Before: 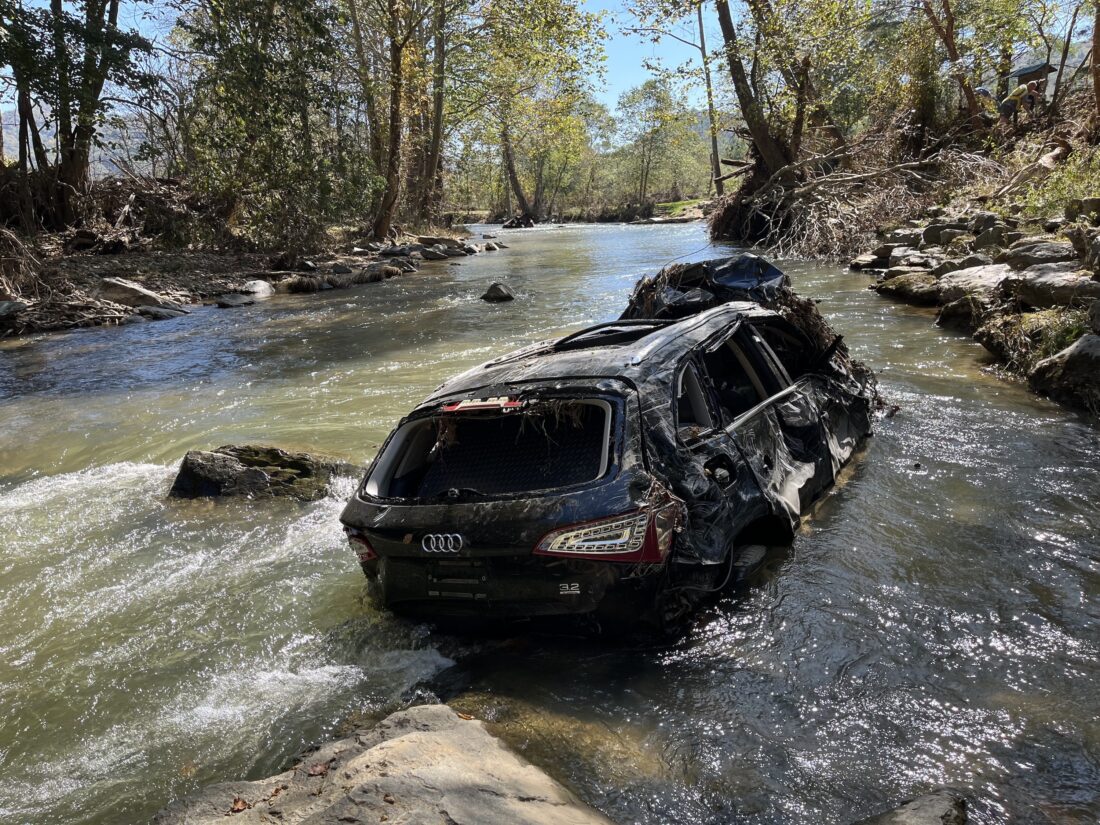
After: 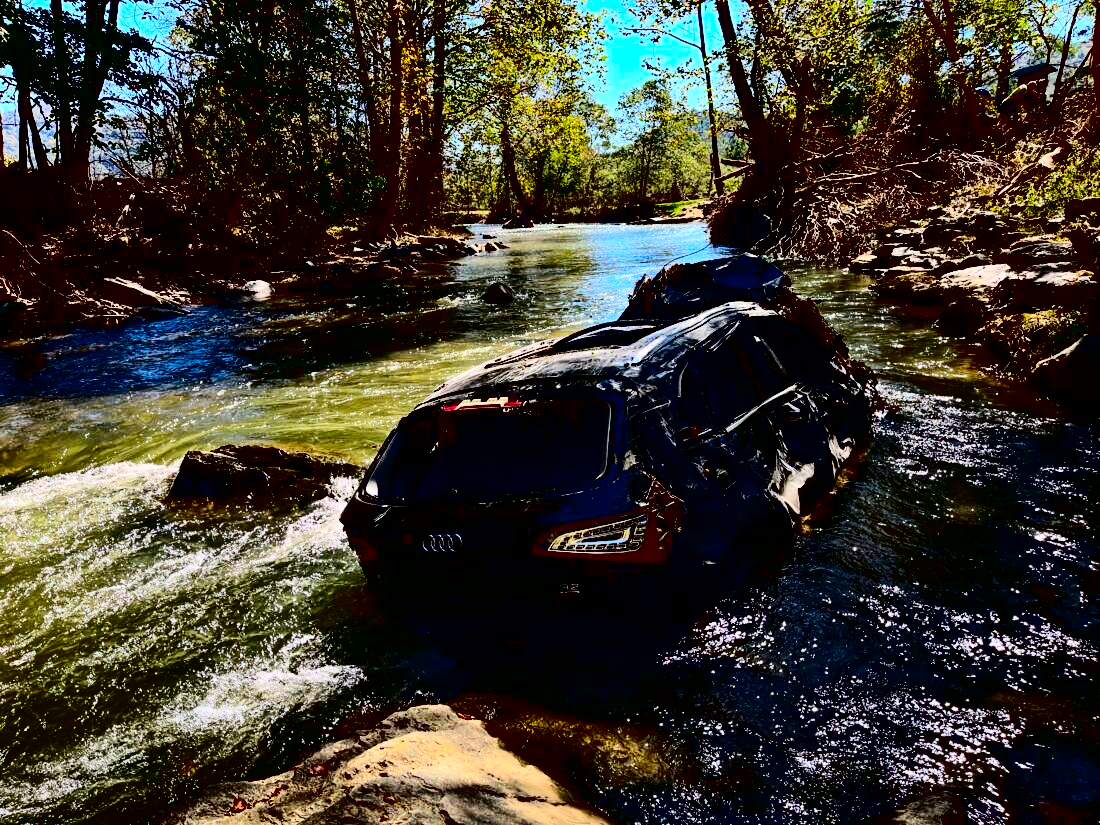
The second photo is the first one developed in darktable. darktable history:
contrast brightness saturation: contrast 0.77, brightness -1, saturation 1
base curve: curves: ch0 [(0, 0) (0.235, 0.266) (0.503, 0.496) (0.786, 0.72) (1, 1)]
white balance: emerald 1
haze removal: strength 0.25, distance 0.25, compatibility mode true, adaptive false
